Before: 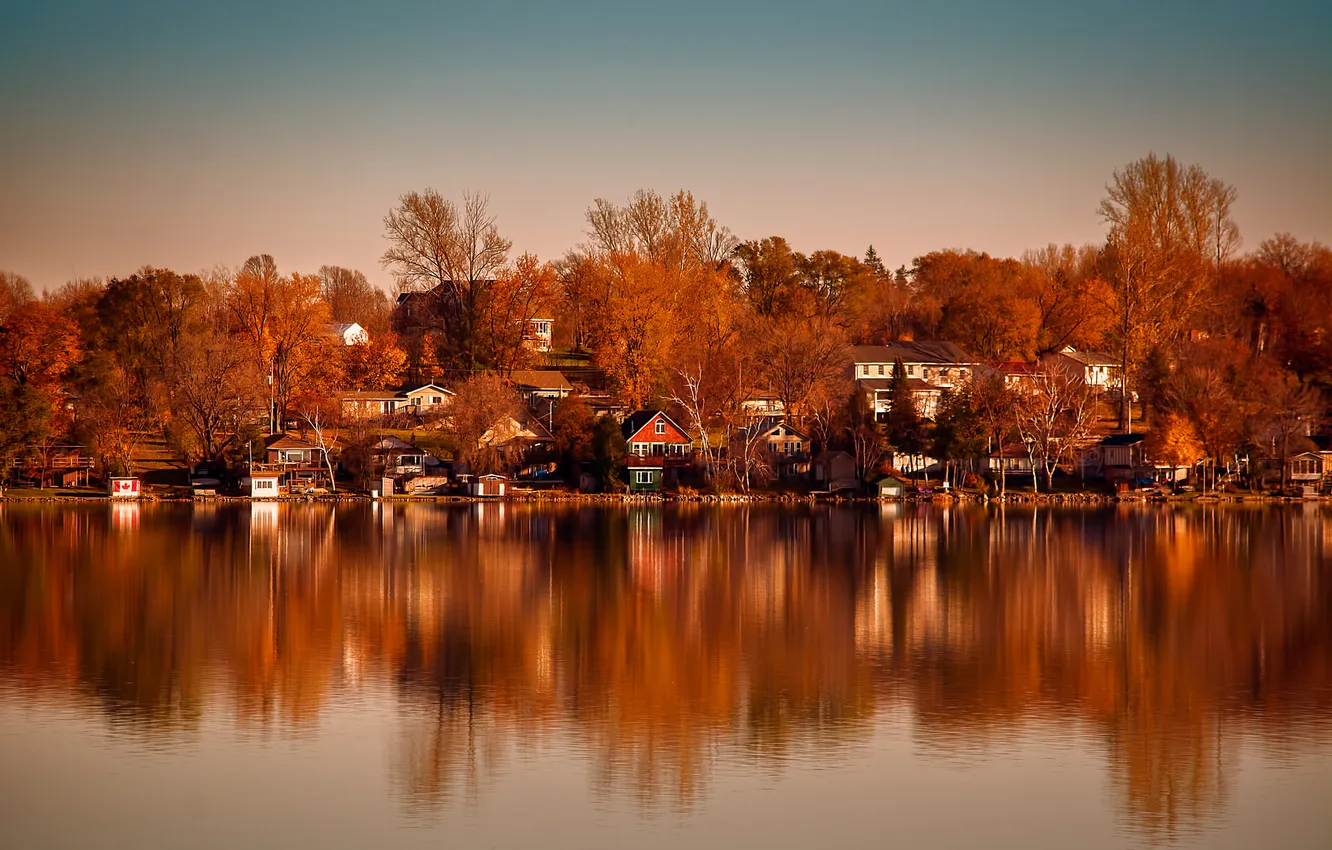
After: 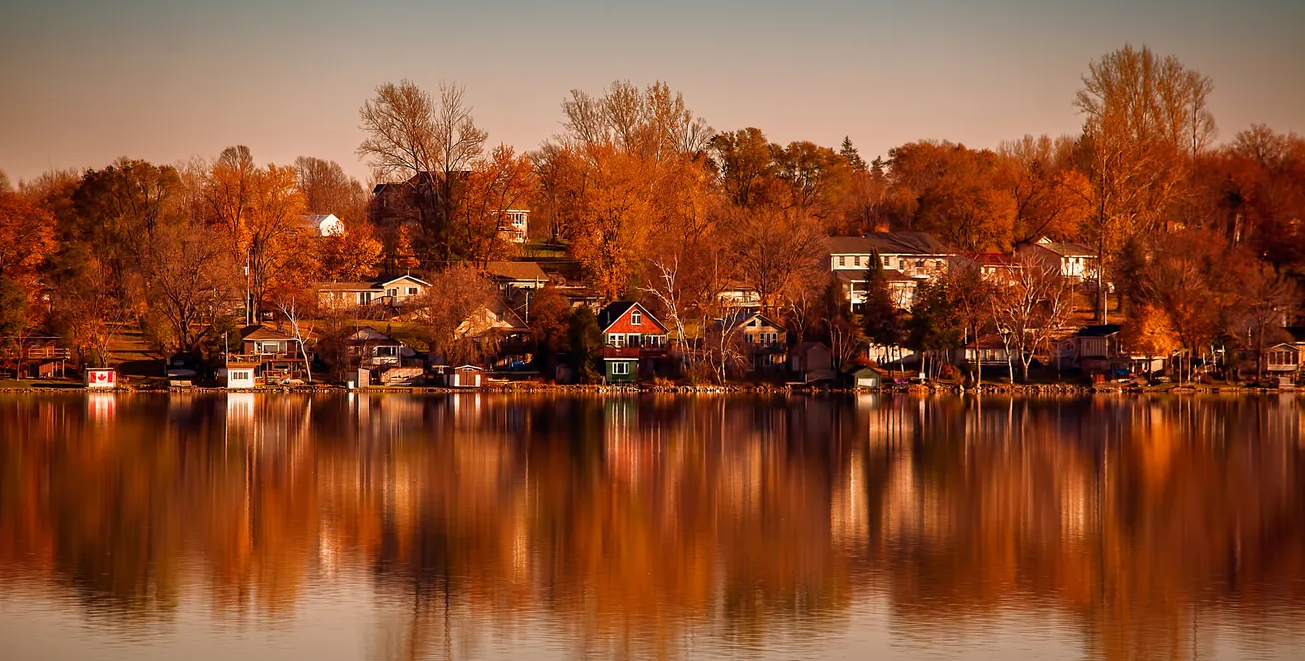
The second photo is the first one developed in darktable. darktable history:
contrast equalizer: octaves 7, y [[0.5 ×6], [0.5 ×6], [0.975, 0.964, 0.925, 0.865, 0.793, 0.721], [0 ×6], [0 ×6]]
crop and rotate: left 1.809%, top 13.011%, right 0.195%, bottom 9.191%
